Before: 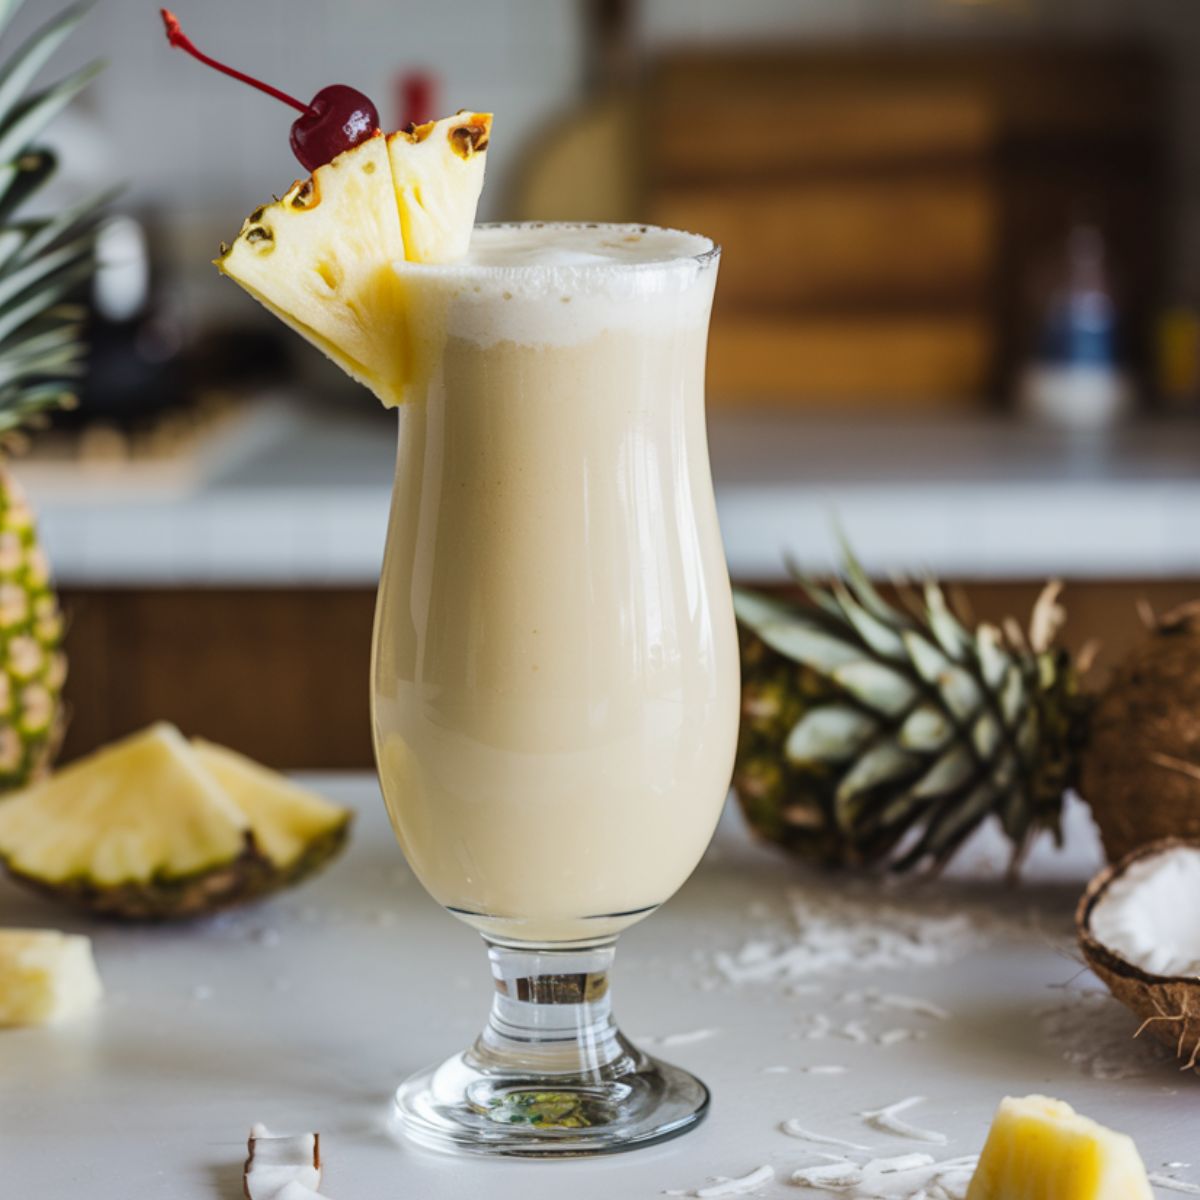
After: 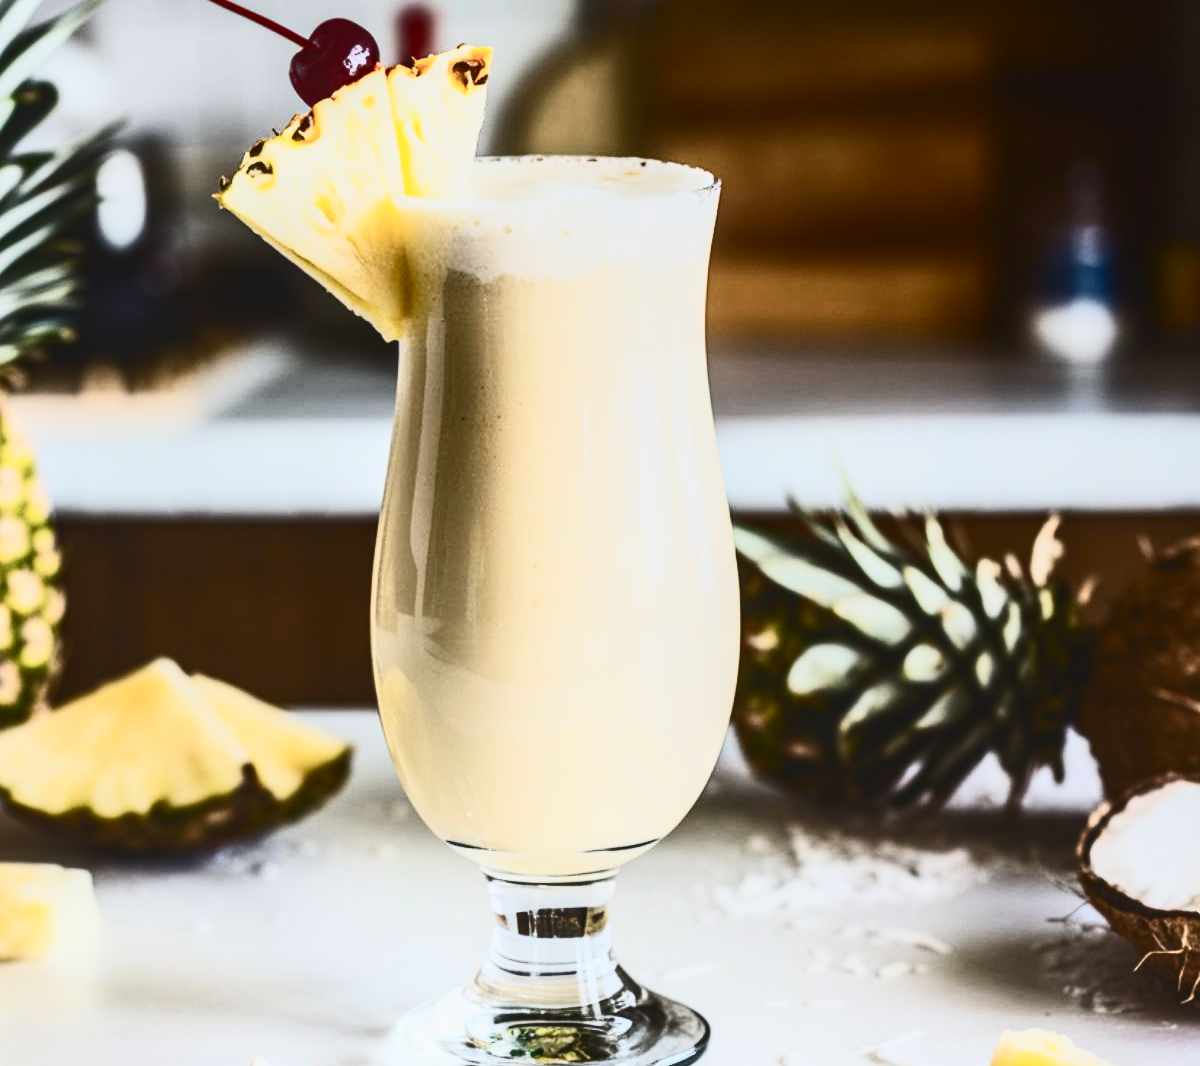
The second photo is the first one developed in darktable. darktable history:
crop and rotate: top 5.535%, bottom 5.619%
local contrast: detail 109%
contrast brightness saturation: contrast 0.923, brightness 0.205
